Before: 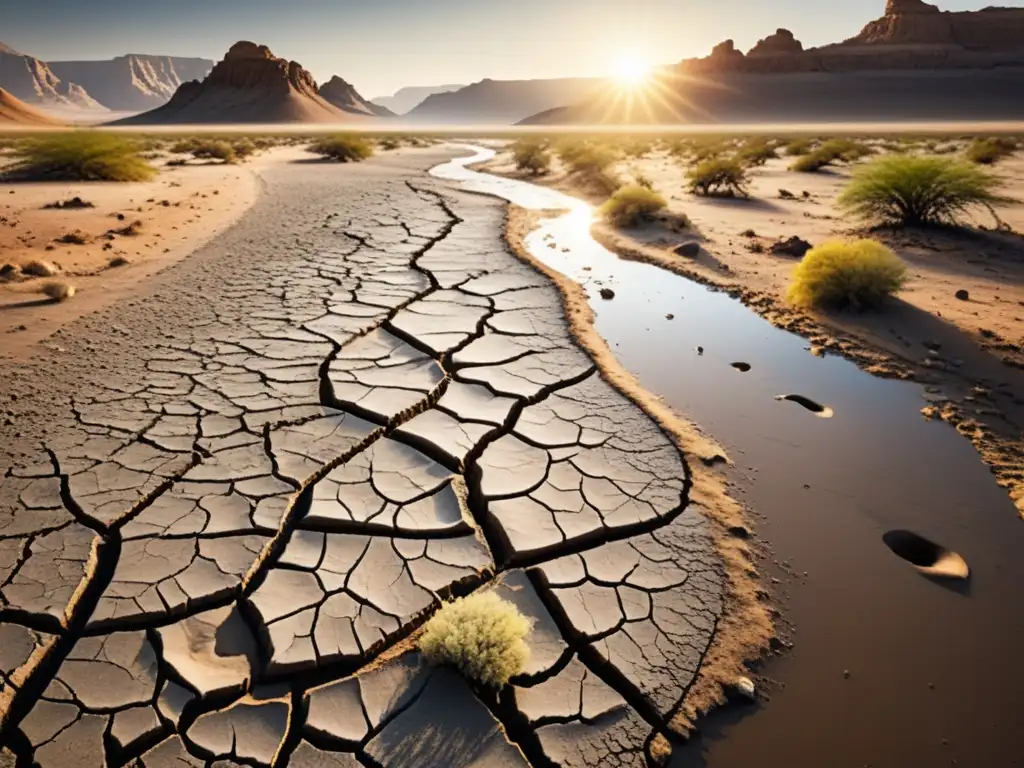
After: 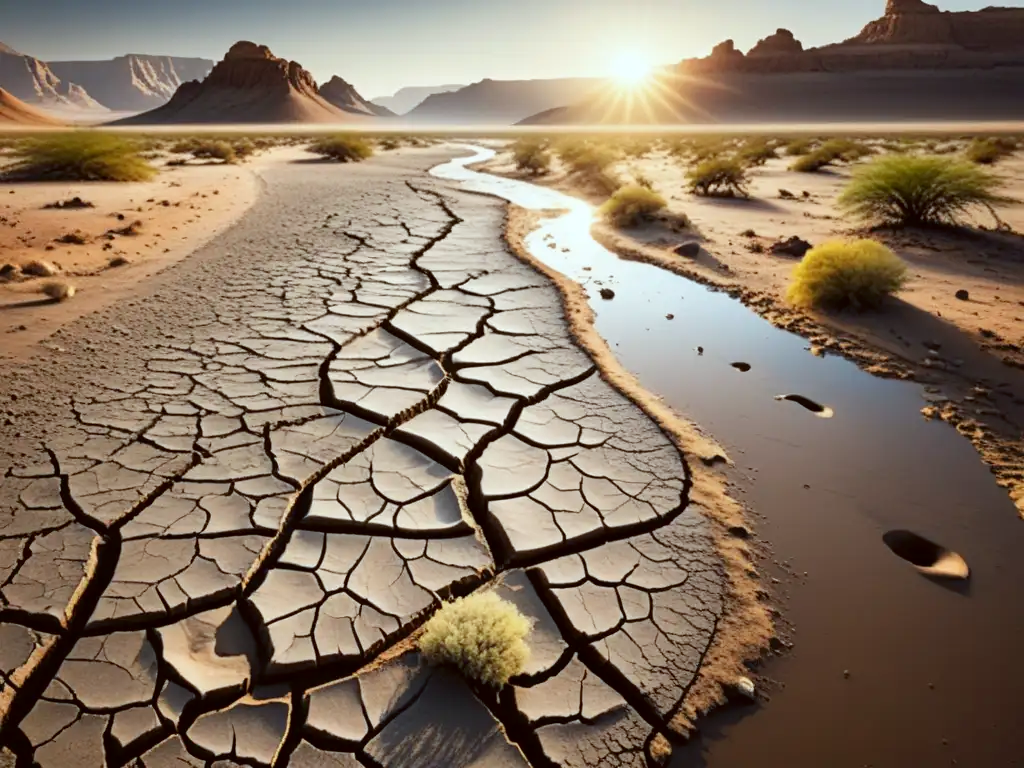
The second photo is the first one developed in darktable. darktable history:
color correction: highlights a* -4.95, highlights b* -4.04, shadows a* 4.03, shadows b* 4.23
